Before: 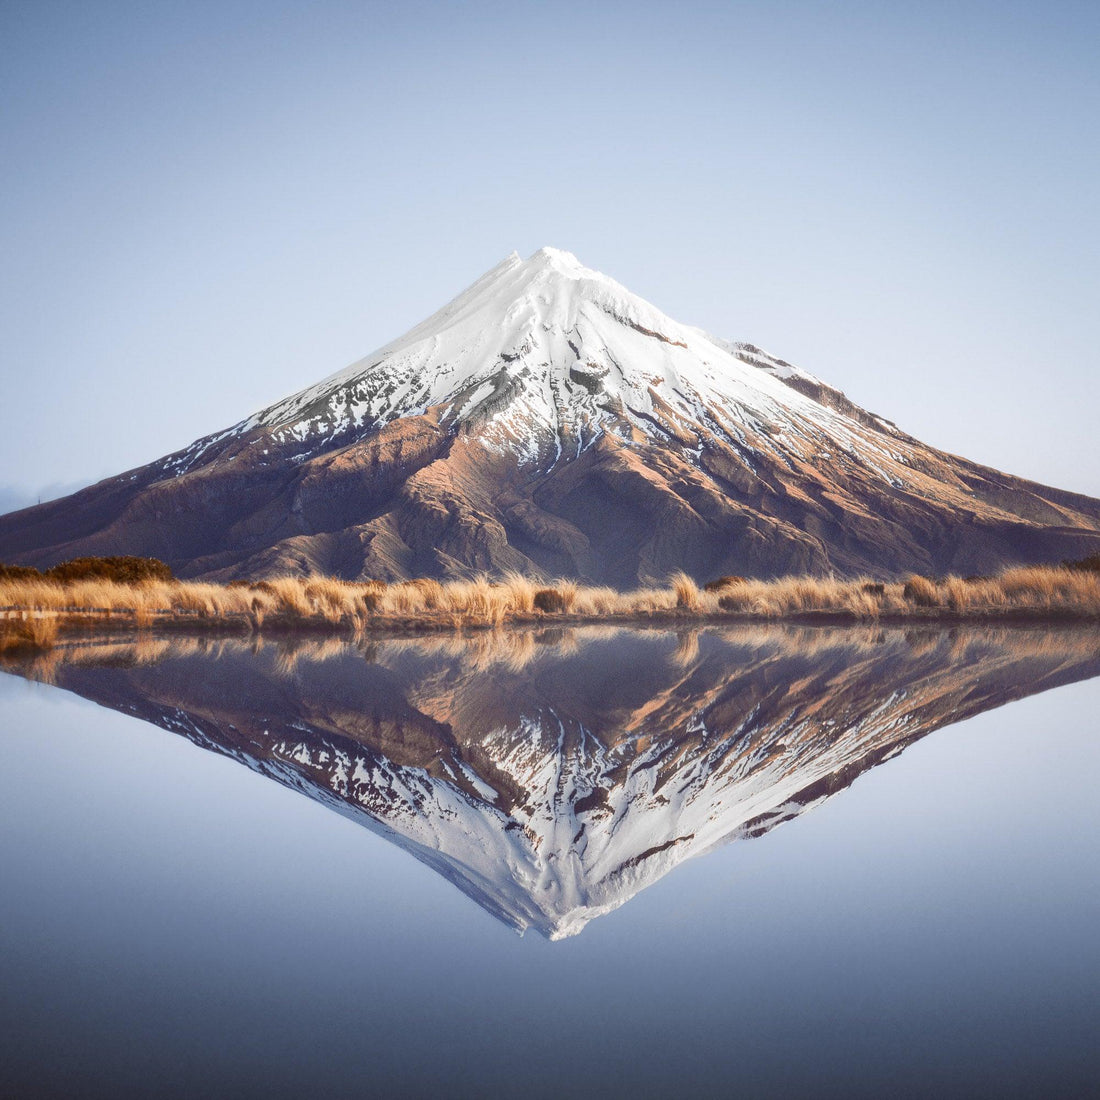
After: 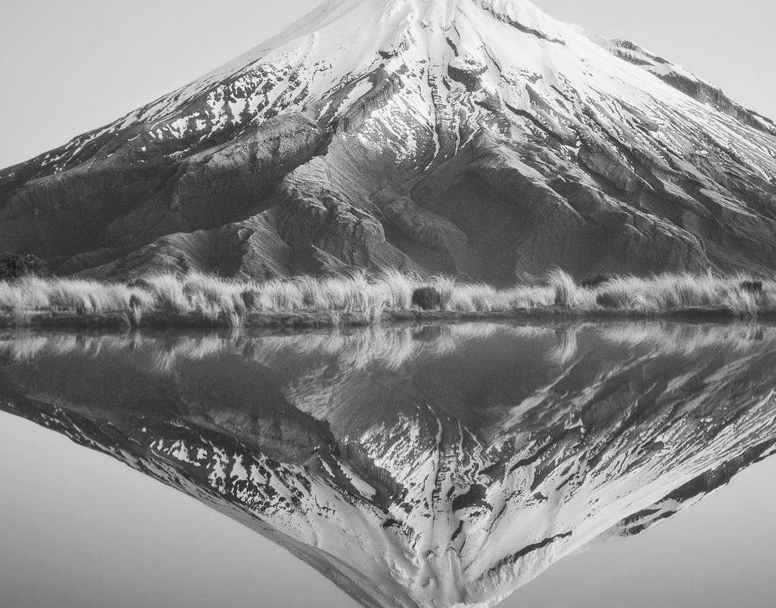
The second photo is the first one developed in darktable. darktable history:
color calibration: illuminant custom, x 0.261, y 0.521, temperature 7054.11 K
crop: left 11.123%, top 27.61%, right 18.3%, bottom 17.034%
monochrome: on, module defaults
